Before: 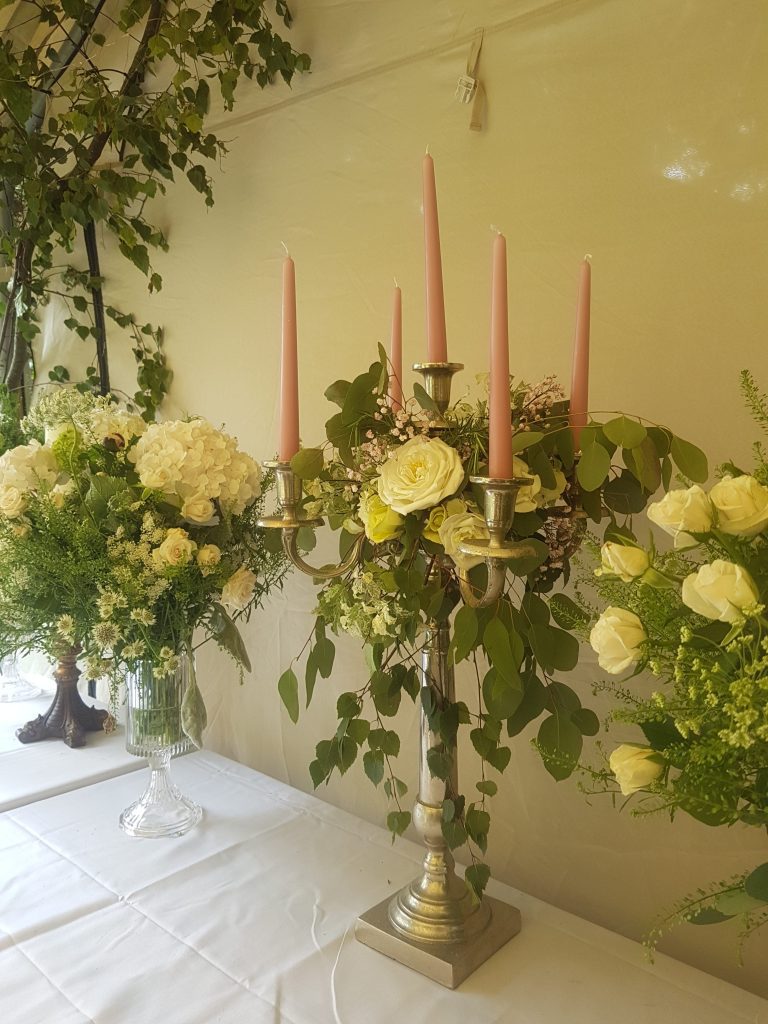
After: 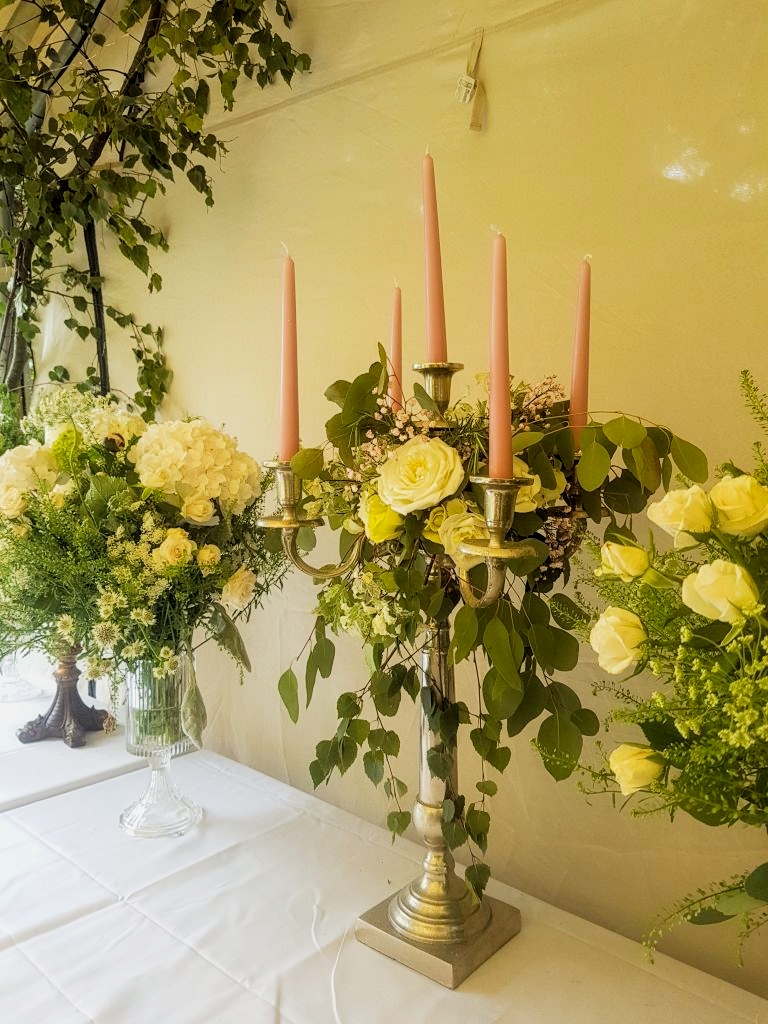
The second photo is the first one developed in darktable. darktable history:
filmic rgb: black relative exposure -5 EV, hardness 2.88, contrast 1.2, highlights saturation mix -30%
exposure: black level correction 0, exposure 0.5 EV, compensate highlight preservation false
color balance rgb: perceptual saturation grading › global saturation 10%, global vibrance 10%
local contrast: on, module defaults
